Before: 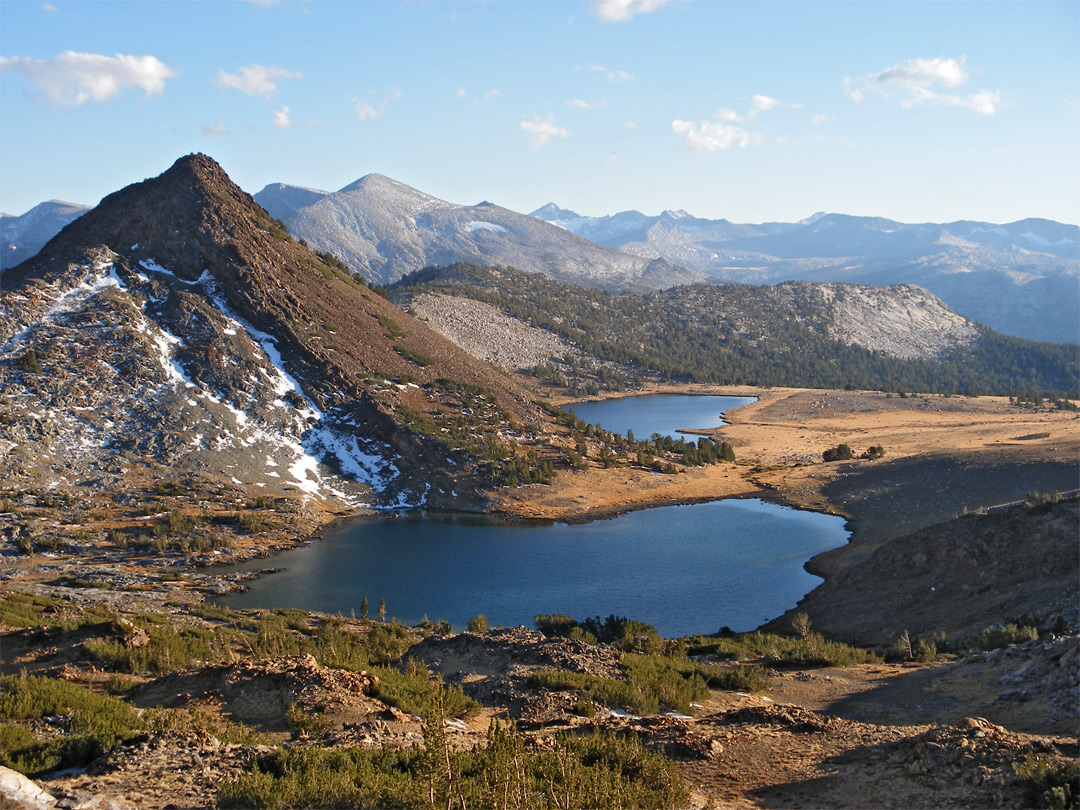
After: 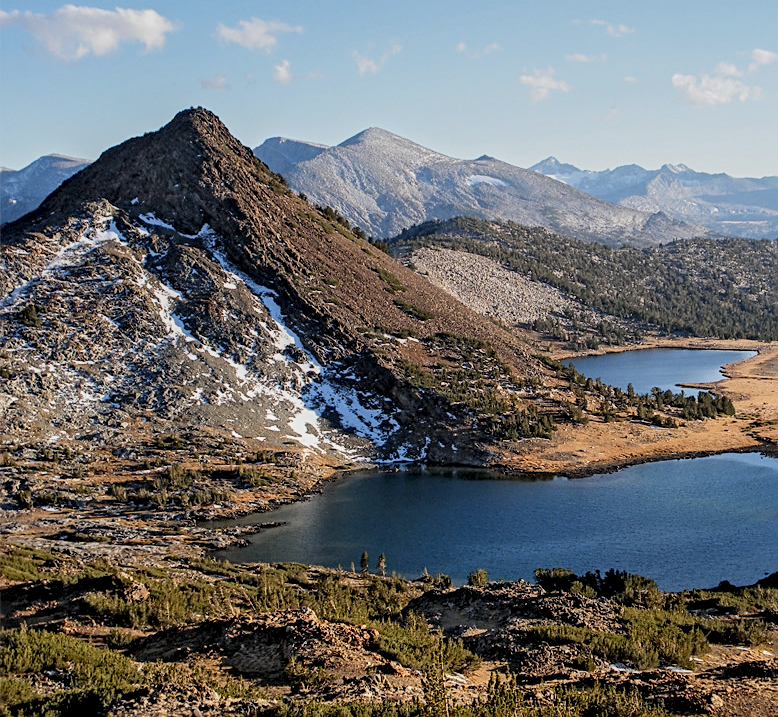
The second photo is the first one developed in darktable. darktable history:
sharpen: on, module defaults
local contrast: highlights 58%, detail 146%
filmic rgb: black relative exposure -7.28 EV, white relative exposure 5.05 EV, threshold 3.06 EV, hardness 3.22, color science v6 (2022), enable highlight reconstruction true
crop: top 5.769%, right 27.913%, bottom 5.65%
